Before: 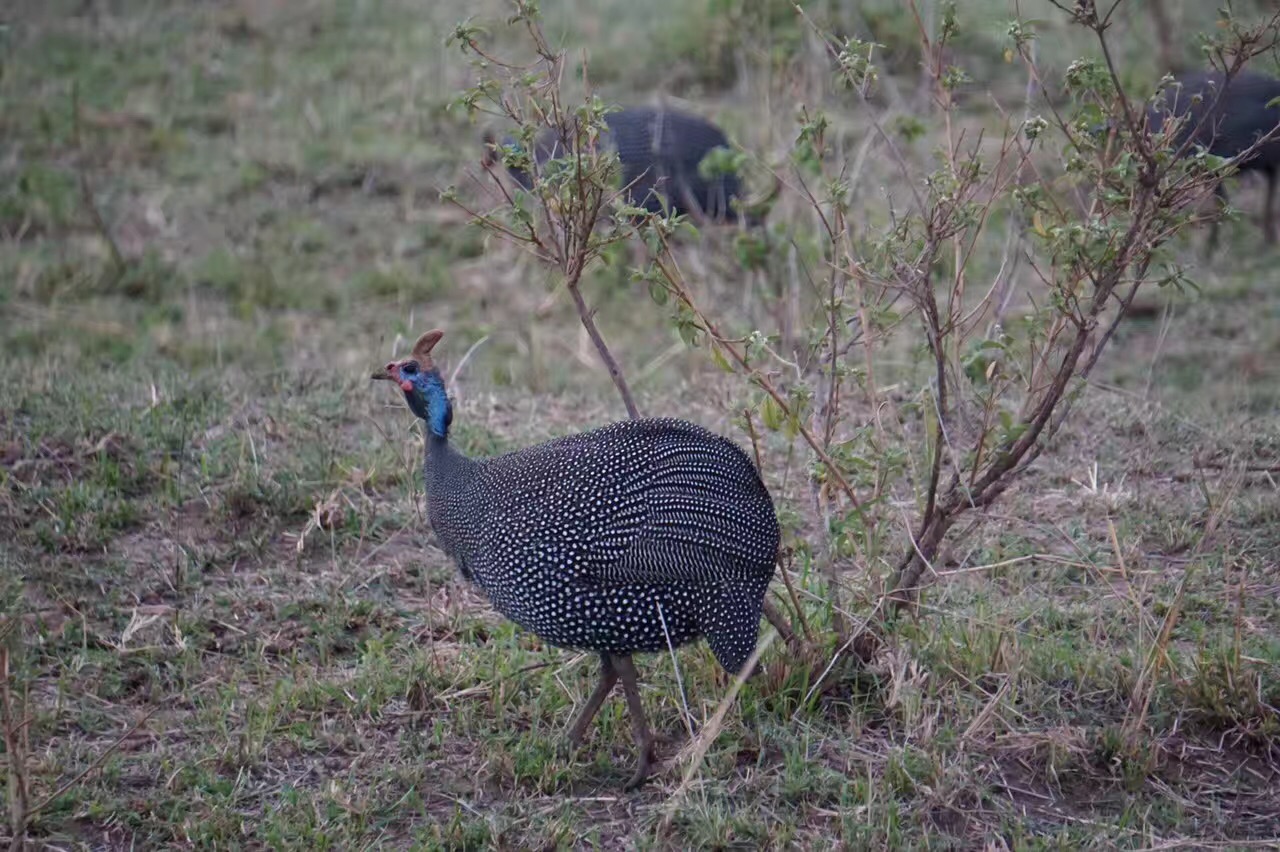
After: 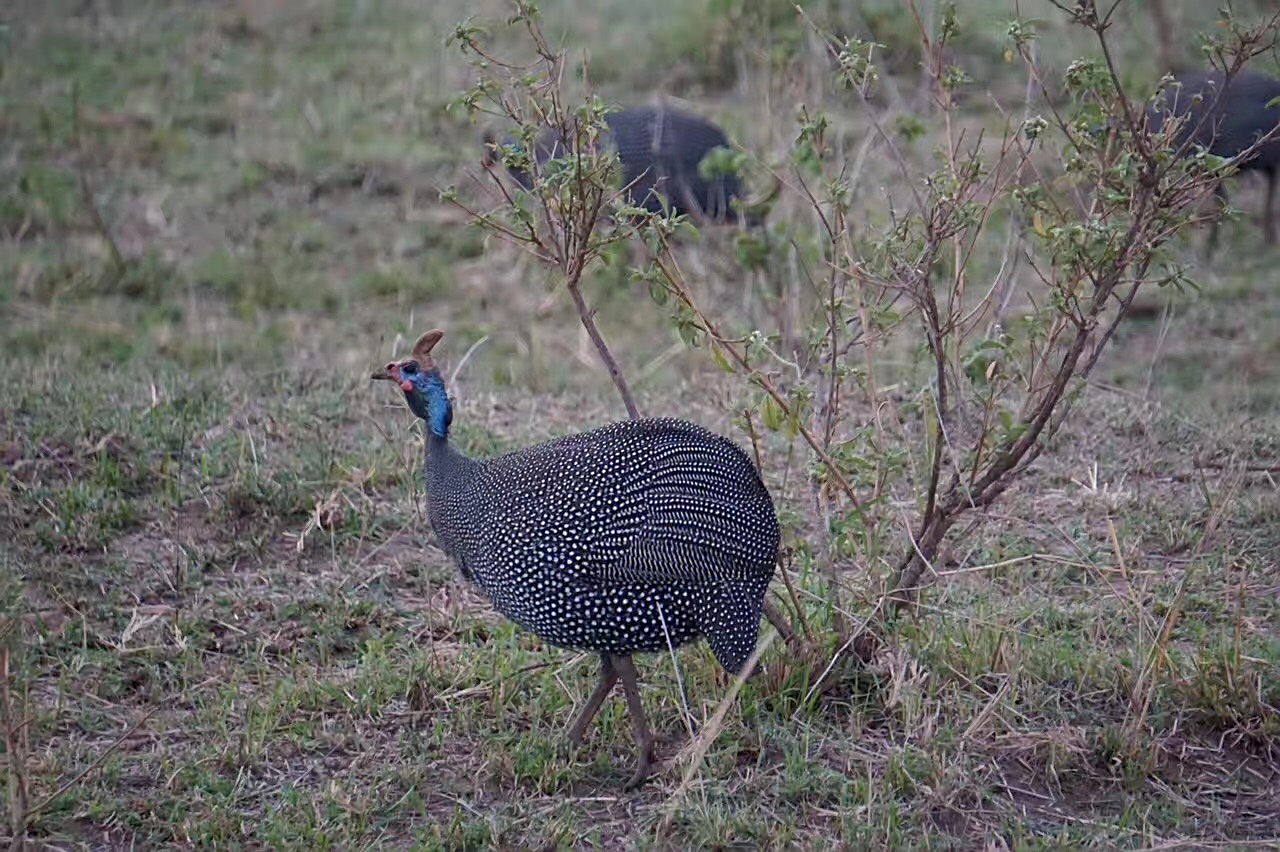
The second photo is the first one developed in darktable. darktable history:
shadows and highlights: shadows 40, highlights -60
sharpen: on, module defaults
